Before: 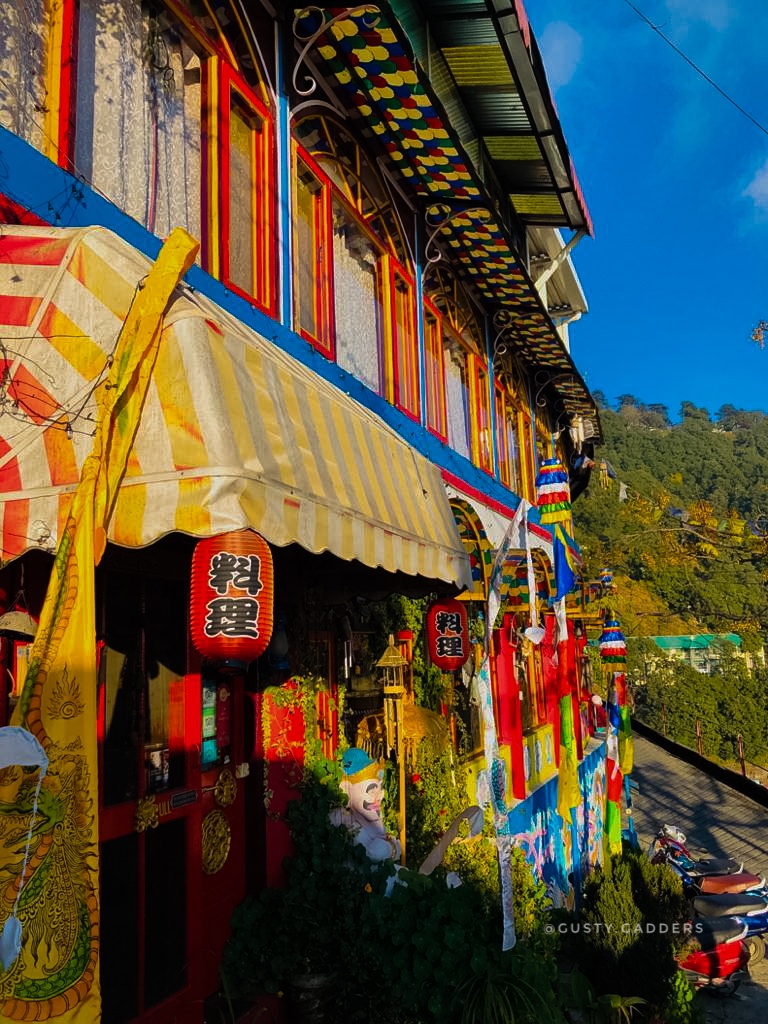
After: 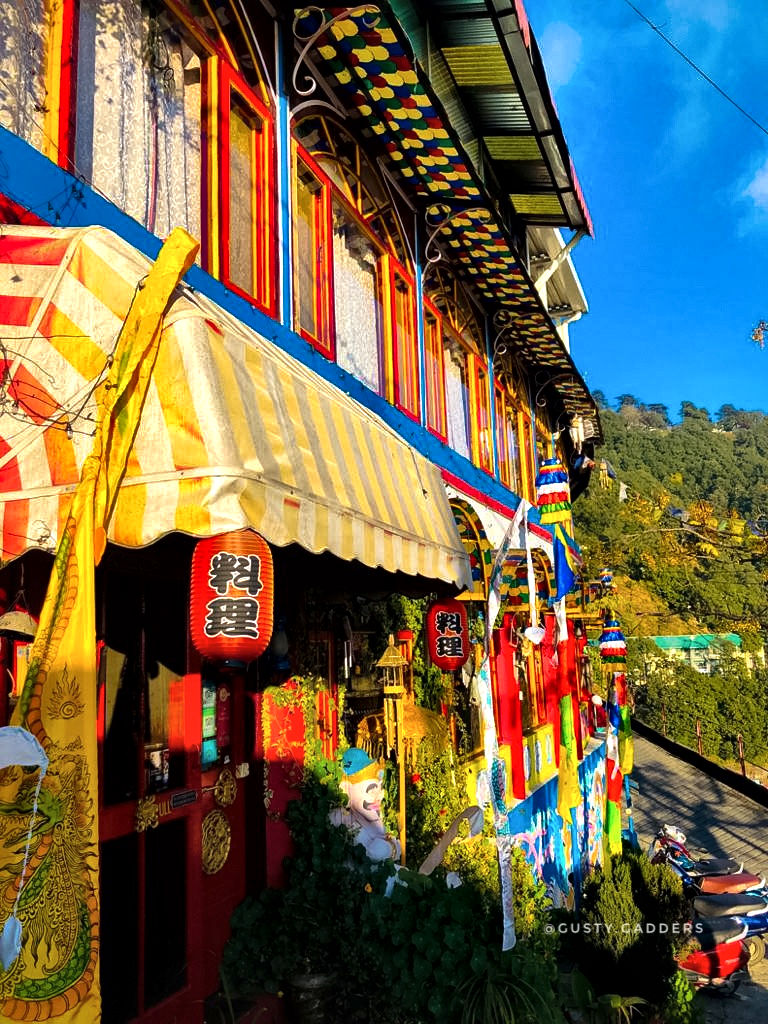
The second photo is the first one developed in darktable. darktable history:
exposure: black level correction 0, exposure 0.699 EV, compensate highlight preservation false
local contrast: mode bilateral grid, contrast 25, coarseness 61, detail 152%, midtone range 0.2
